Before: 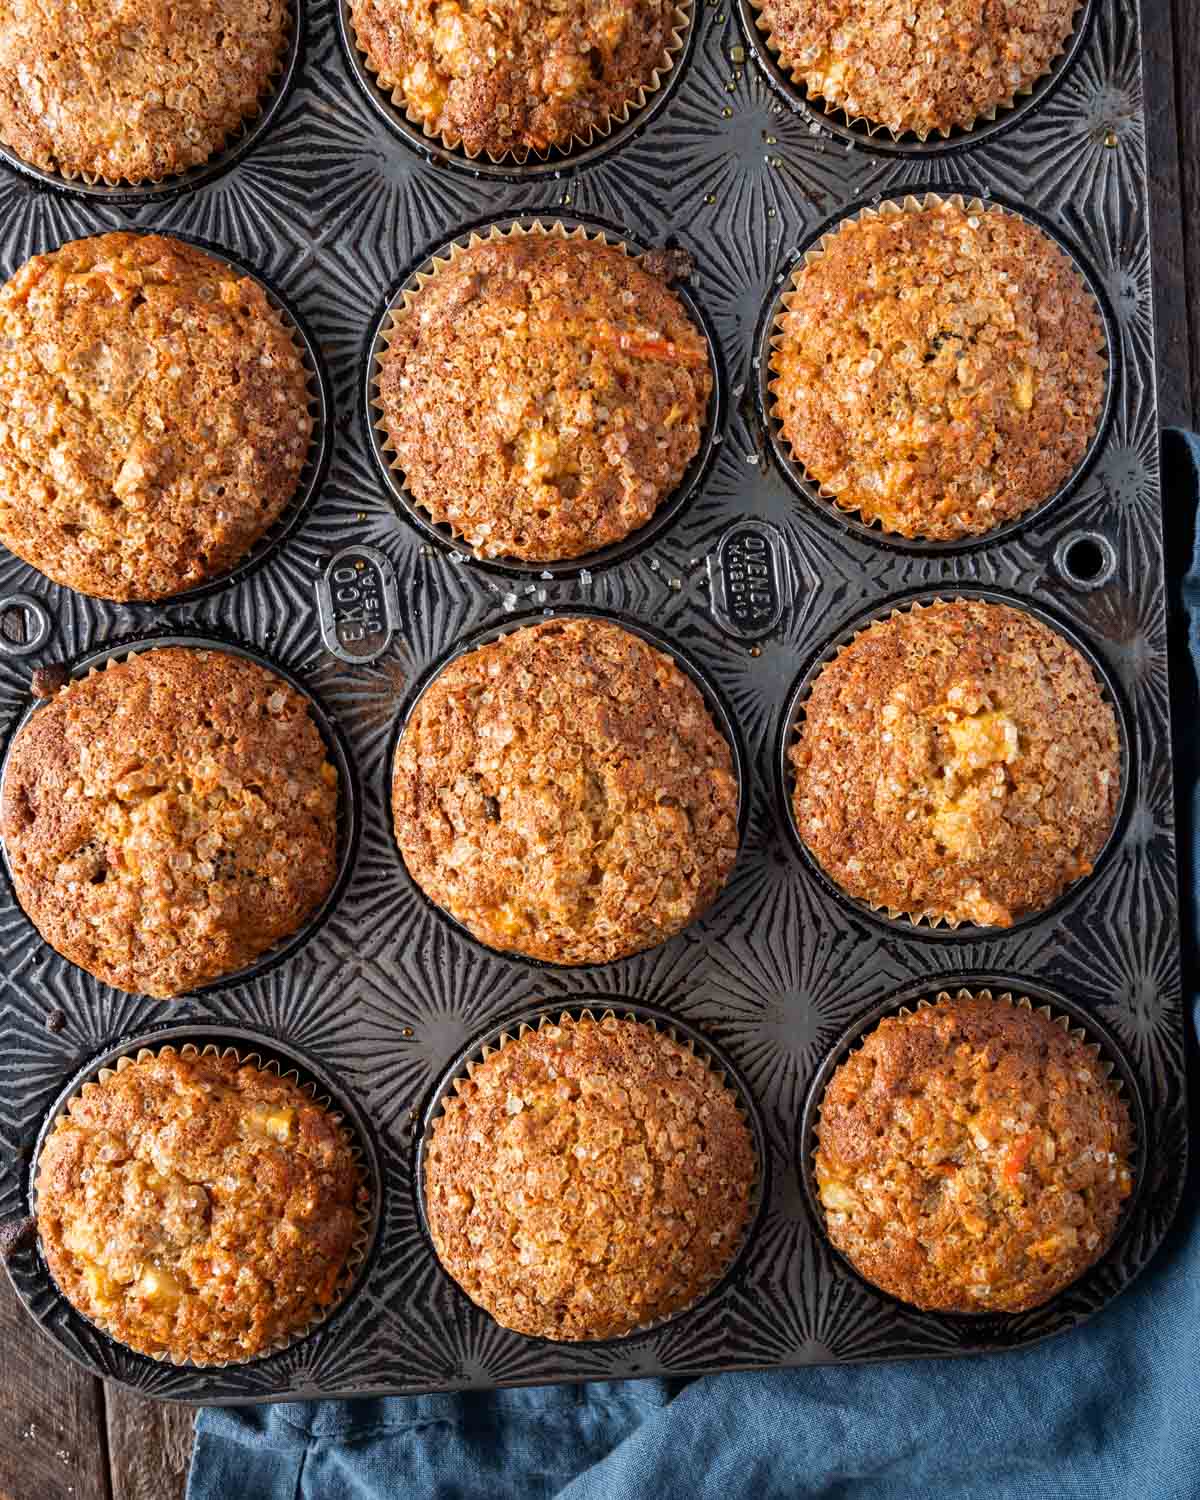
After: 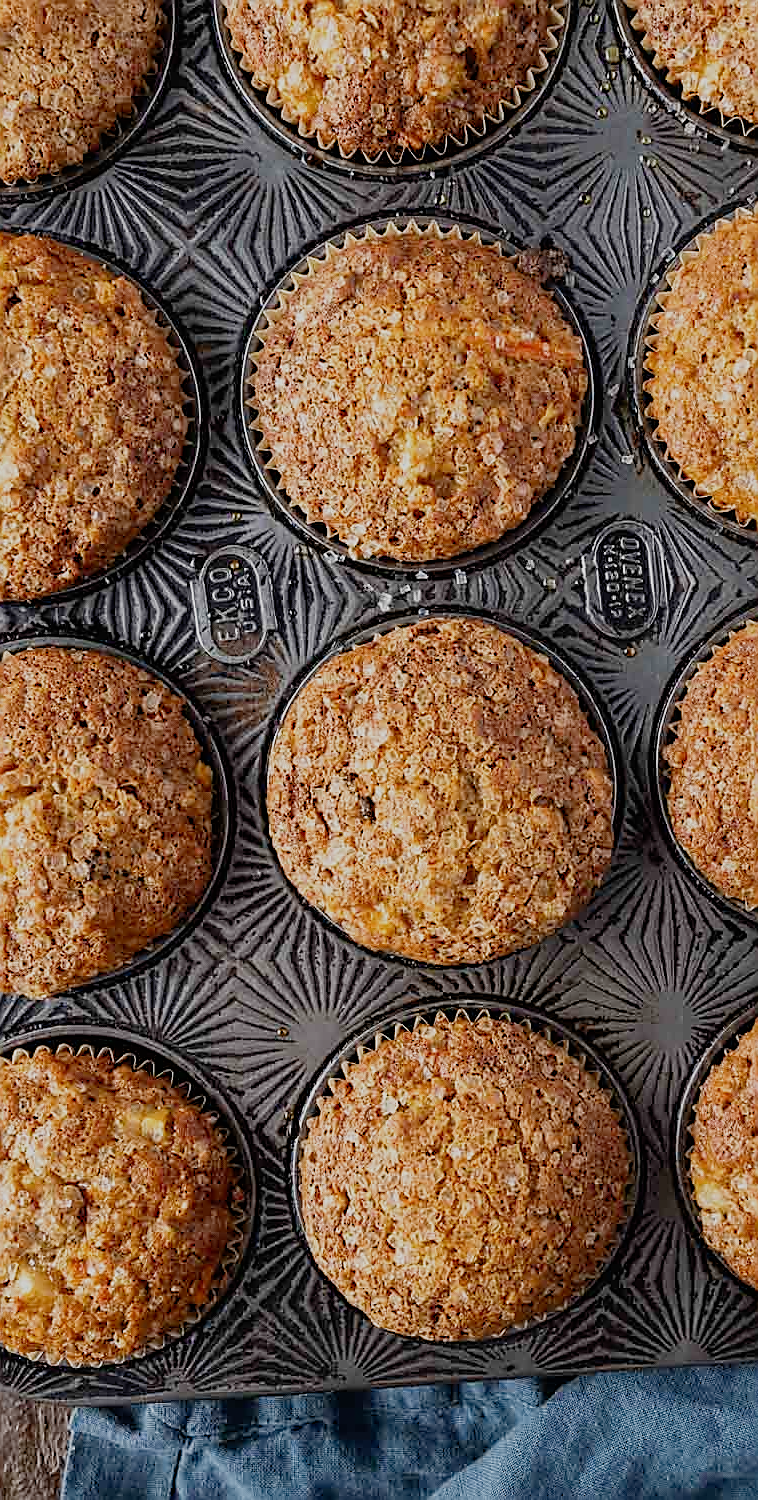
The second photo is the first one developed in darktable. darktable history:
sharpen: radius 1.416, amount 1.25, threshold 0.847
filmic rgb: black relative exposure -13.13 EV, white relative exposure 4.04 EV, threshold 5.97 EV, target white luminance 85.061%, hardness 6.31, latitude 42.29%, contrast 0.855, shadows ↔ highlights balance 8.58%, add noise in highlights 0.001, preserve chrominance no, color science v4 (2020), enable highlight reconstruction true
contrast equalizer: octaves 7, y [[0.439, 0.44, 0.442, 0.457, 0.493, 0.498], [0.5 ×6], [0.5 ×6], [0 ×6], [0 ×6]], mix 0.137
crop: left 10.43%, right 26.373%
